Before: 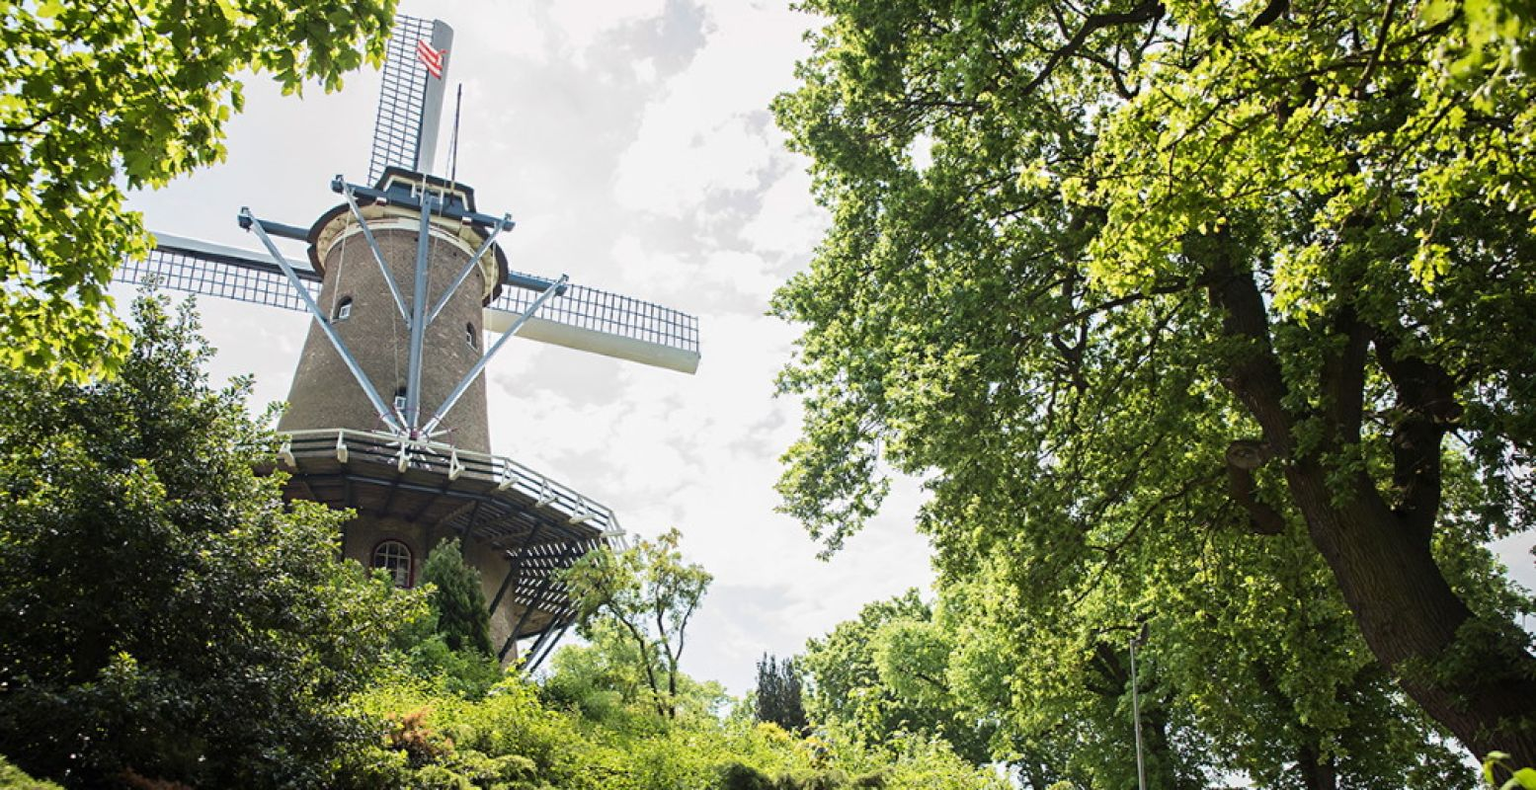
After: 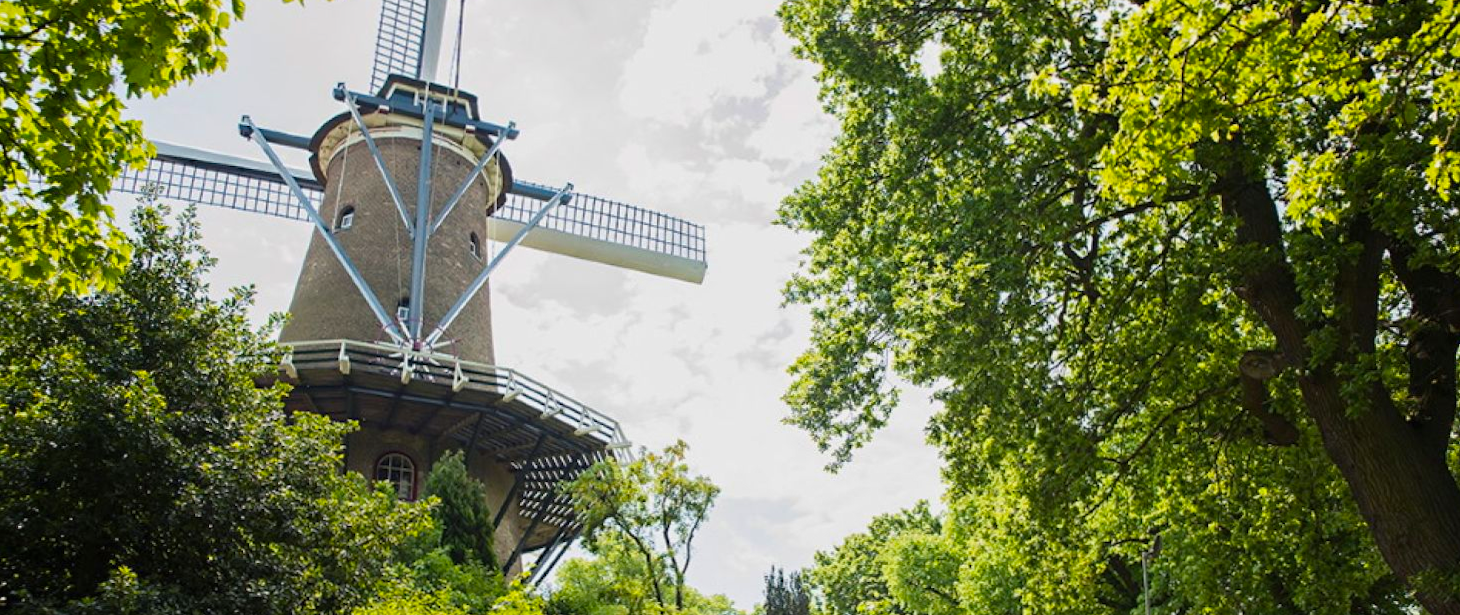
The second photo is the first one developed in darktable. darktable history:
color balance rgb: shadows lift › chroma 1.048%, shadows lift › hue 241.12°, perceptual saturation grading › global saturation 25.727%, global vibrance 15.184%
exposure: exposure -0.173 EV, compensate highlight preservation false
crop and rotate: angle 0.079°, top 11.784%, right 5.826%, bottom 11.067%
